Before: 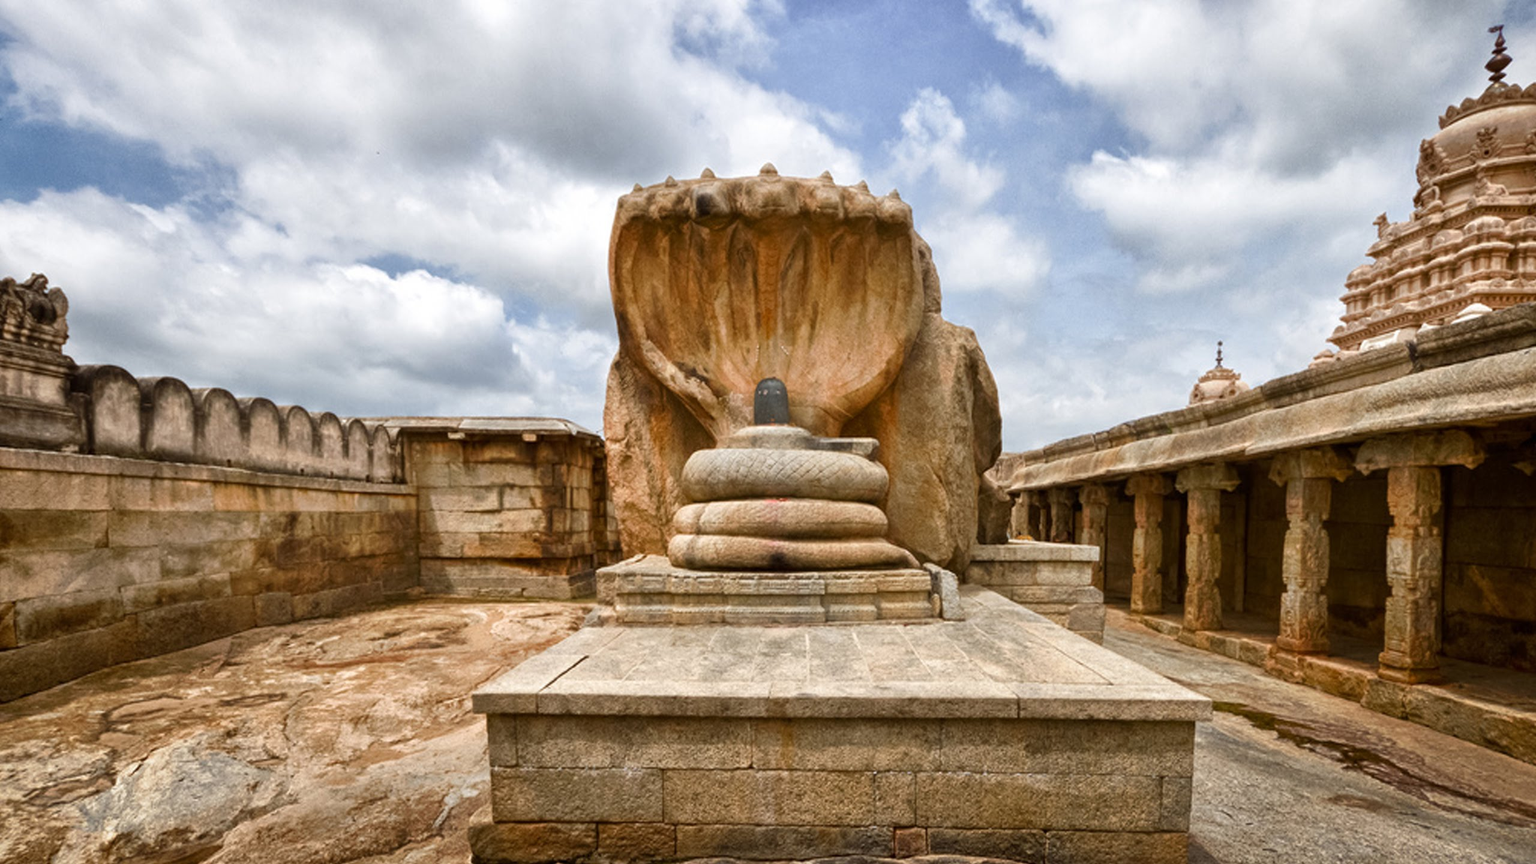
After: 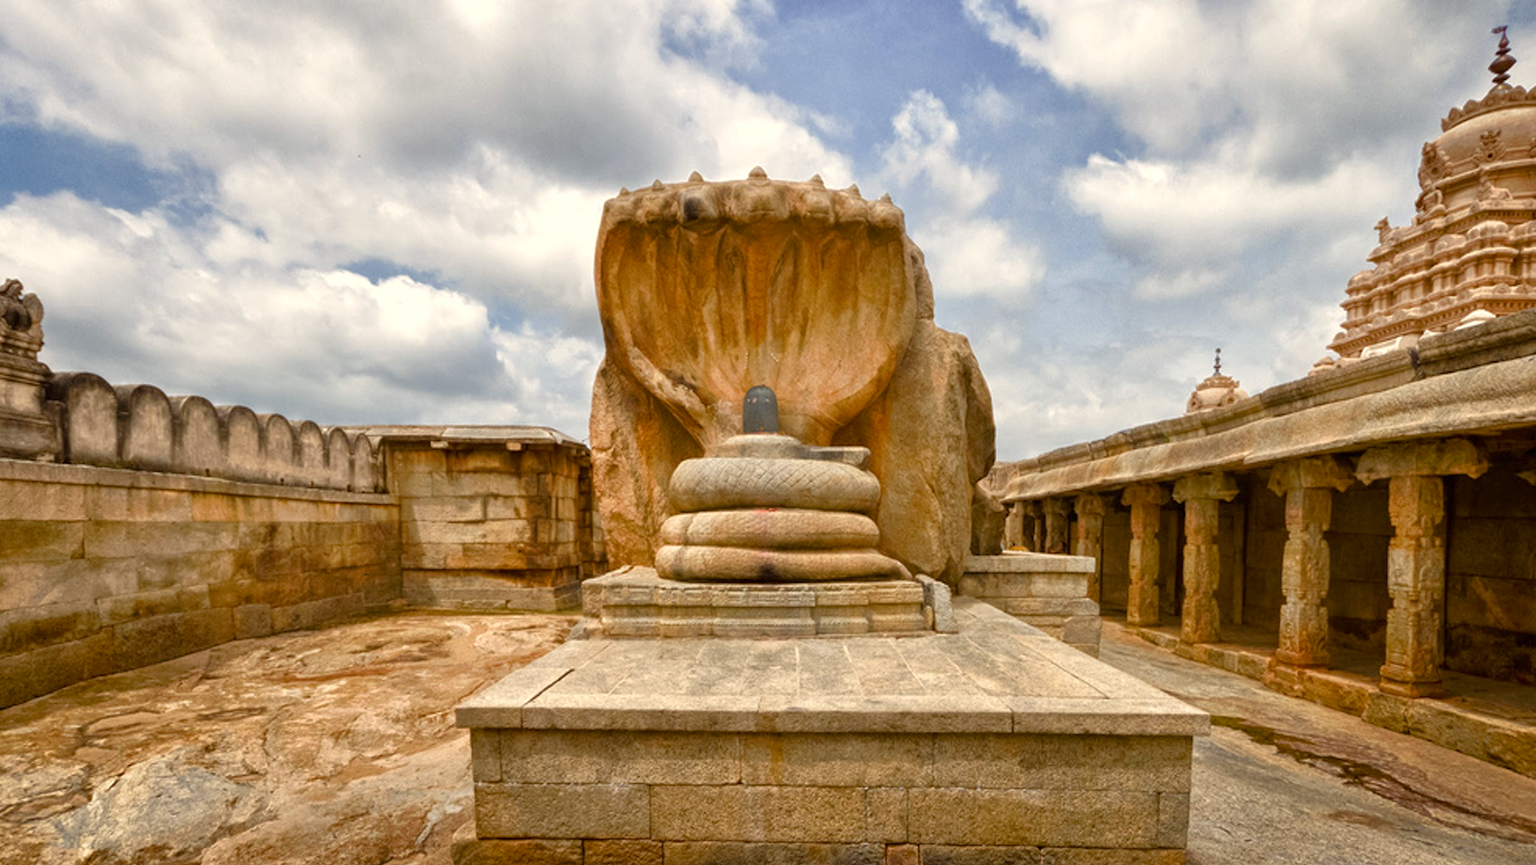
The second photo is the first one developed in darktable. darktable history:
crop: left 1.685%, right 0.268%, bottom 1.716%
color balance rgb: highlights gain › chroma 3.076%, highlights gain › hue 77.13°, linear chroma grading › shadows -2.152%, linear chroma grading › highlights -14.861%, linear chroma grading › global chroma -9.444%, linear chroma grading › mid-tones -9.896%, perceptual saturation grading › global saturation 30.928%, perceptual brilliance grading › global brilliance 12.367%, global vibrance 20%
tone equalizer: -8 EV 0.266 EV, -7 EV 0.448 EV, -6 EV 0.402 EV, -5 EV 0.288 EV, -3 EV -0.257 EV, -2 EV -0.445 EV, -1 EV -0.424 EV, +0 EV -0.247 EV, edges refinement/feathering 500, mask exposure compensation -1.57 EV, preserve details no
